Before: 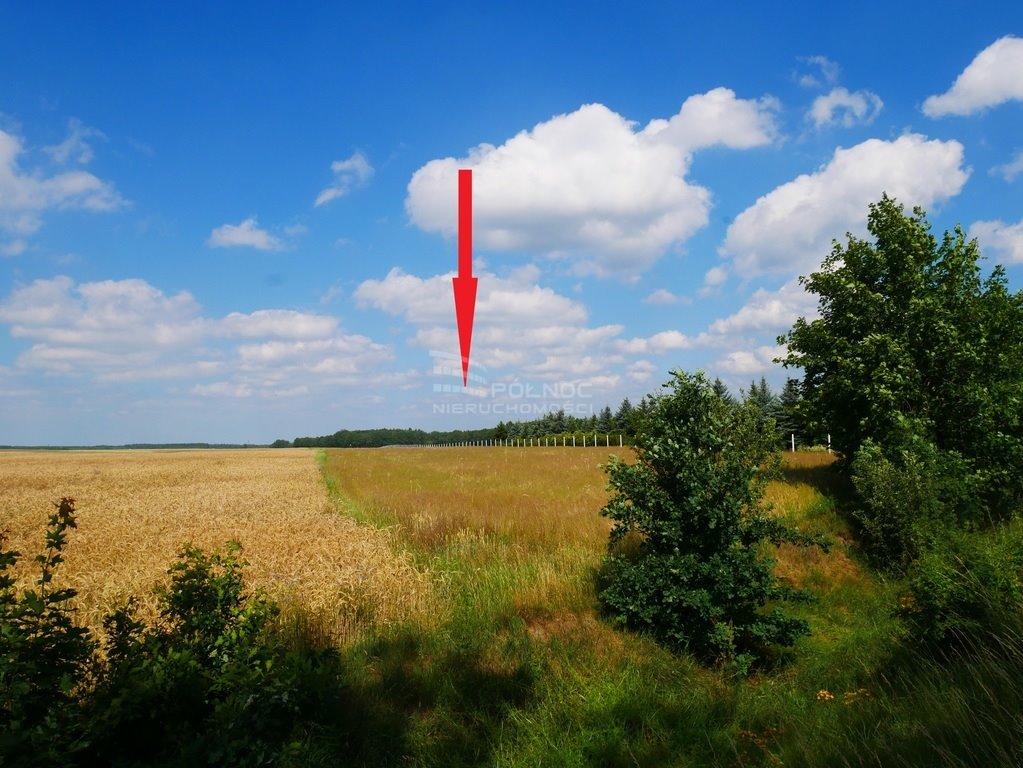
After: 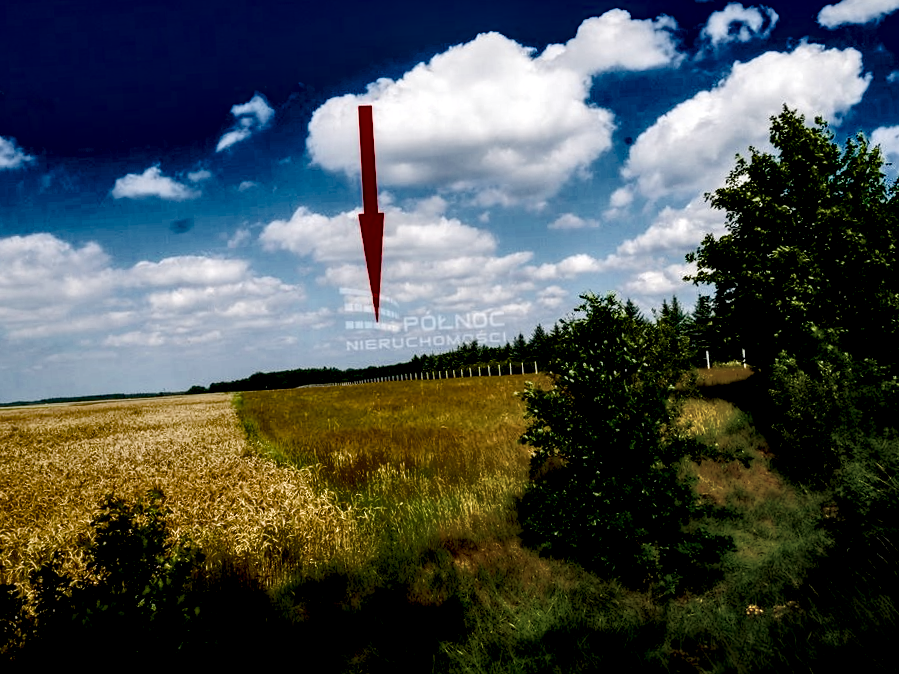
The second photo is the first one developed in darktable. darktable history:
crop and rotate: angle 3.28°, left 5.562%, top 5.682%
local contrast: highlights 112%, shadows 42%, detail 292%
color balance rgb: linear chroma grading › global chroma 14.907%, perceptual saturation grading › global saturation 20%, perceptual saturation grading › highlights -25.835%, perceptual saturation grading › shadows 50.31%, perceptual brilliance grading › global brilliance -48.011%, saturation formula JzAzBz (2021)
